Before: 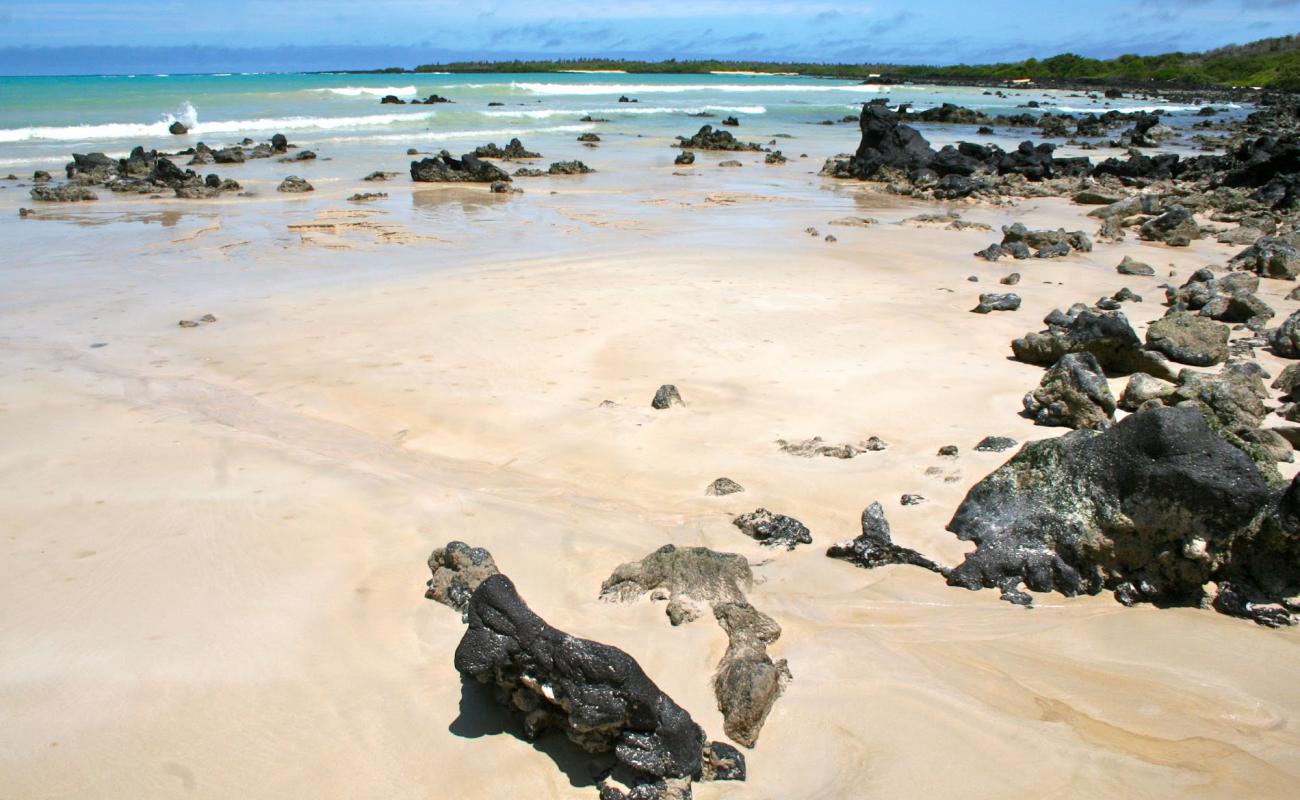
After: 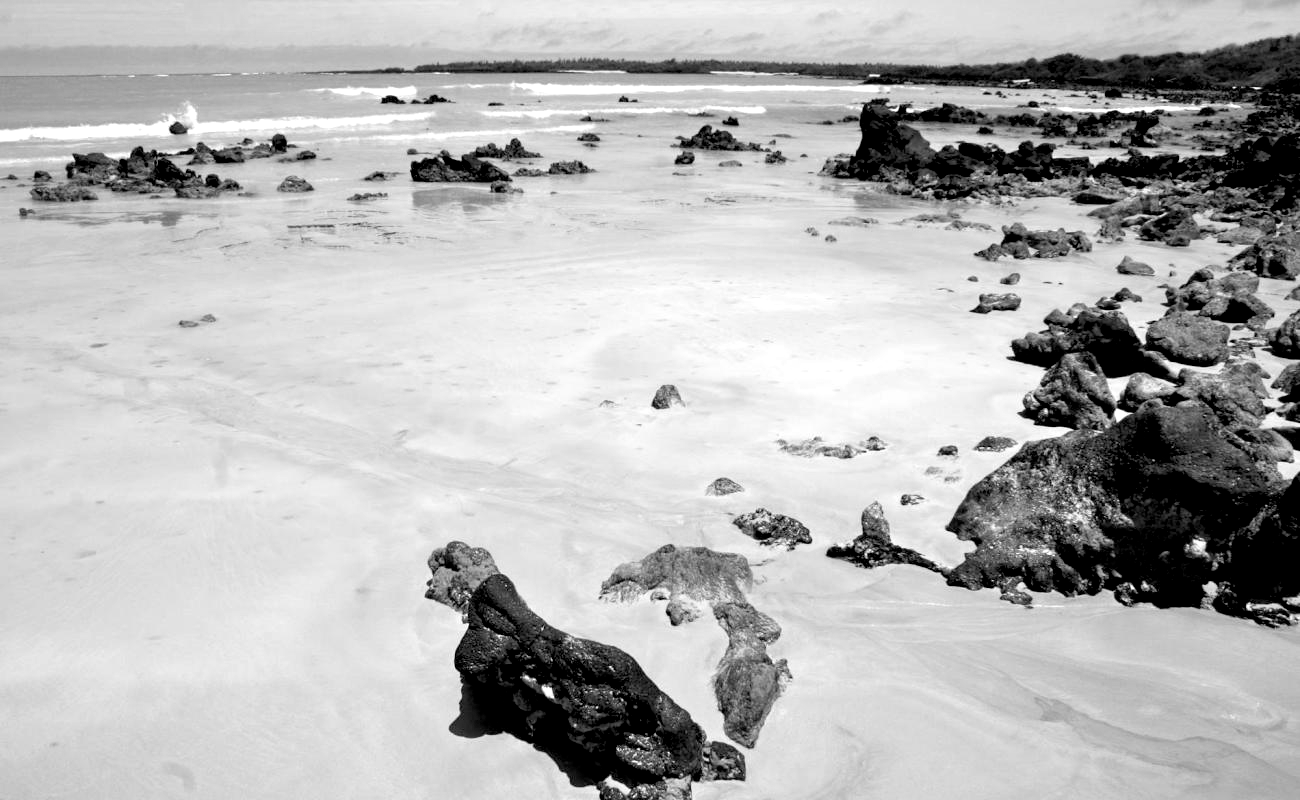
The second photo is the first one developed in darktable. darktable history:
color calibration: output gray [0.22, 0.42, 0.37, 0], illuminant custom, x 0.368, y 0.373, temperature 4332.05 K
exposure: black level correction 0.024, exposure 0.181 EV, compensate highlight preservation false
